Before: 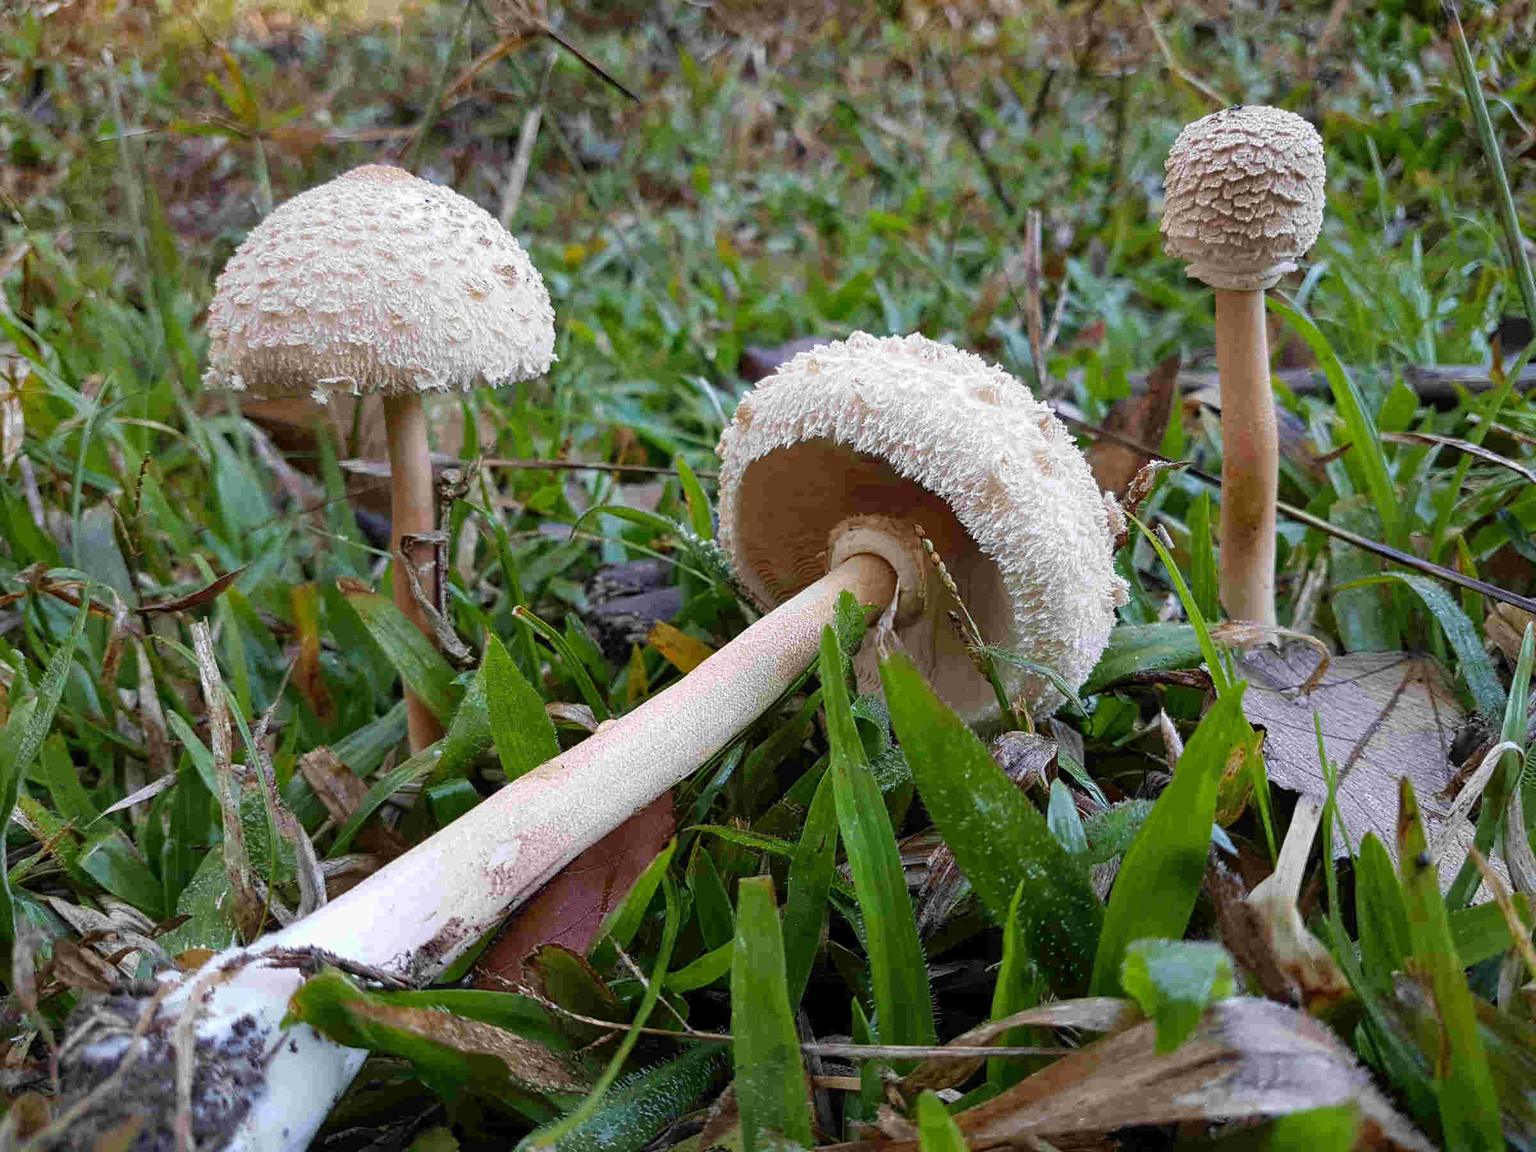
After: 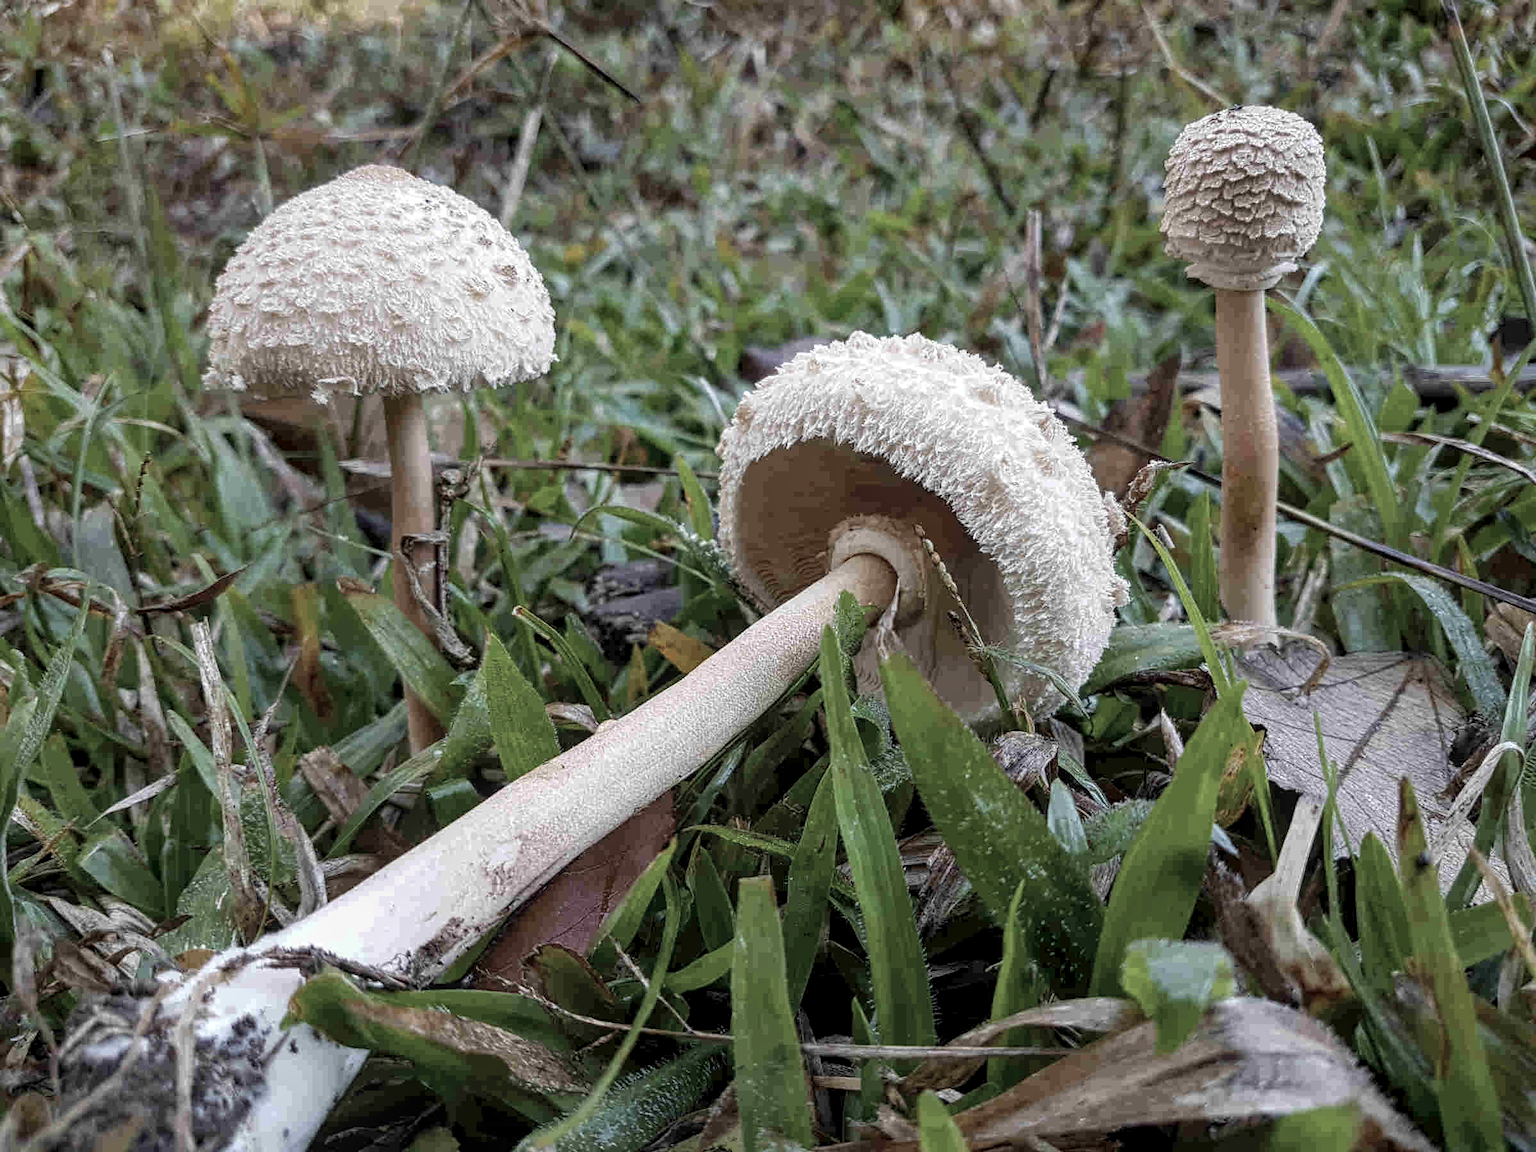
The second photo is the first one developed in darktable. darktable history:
local contrast: on, module defaults
color correction: saturation 0.57
